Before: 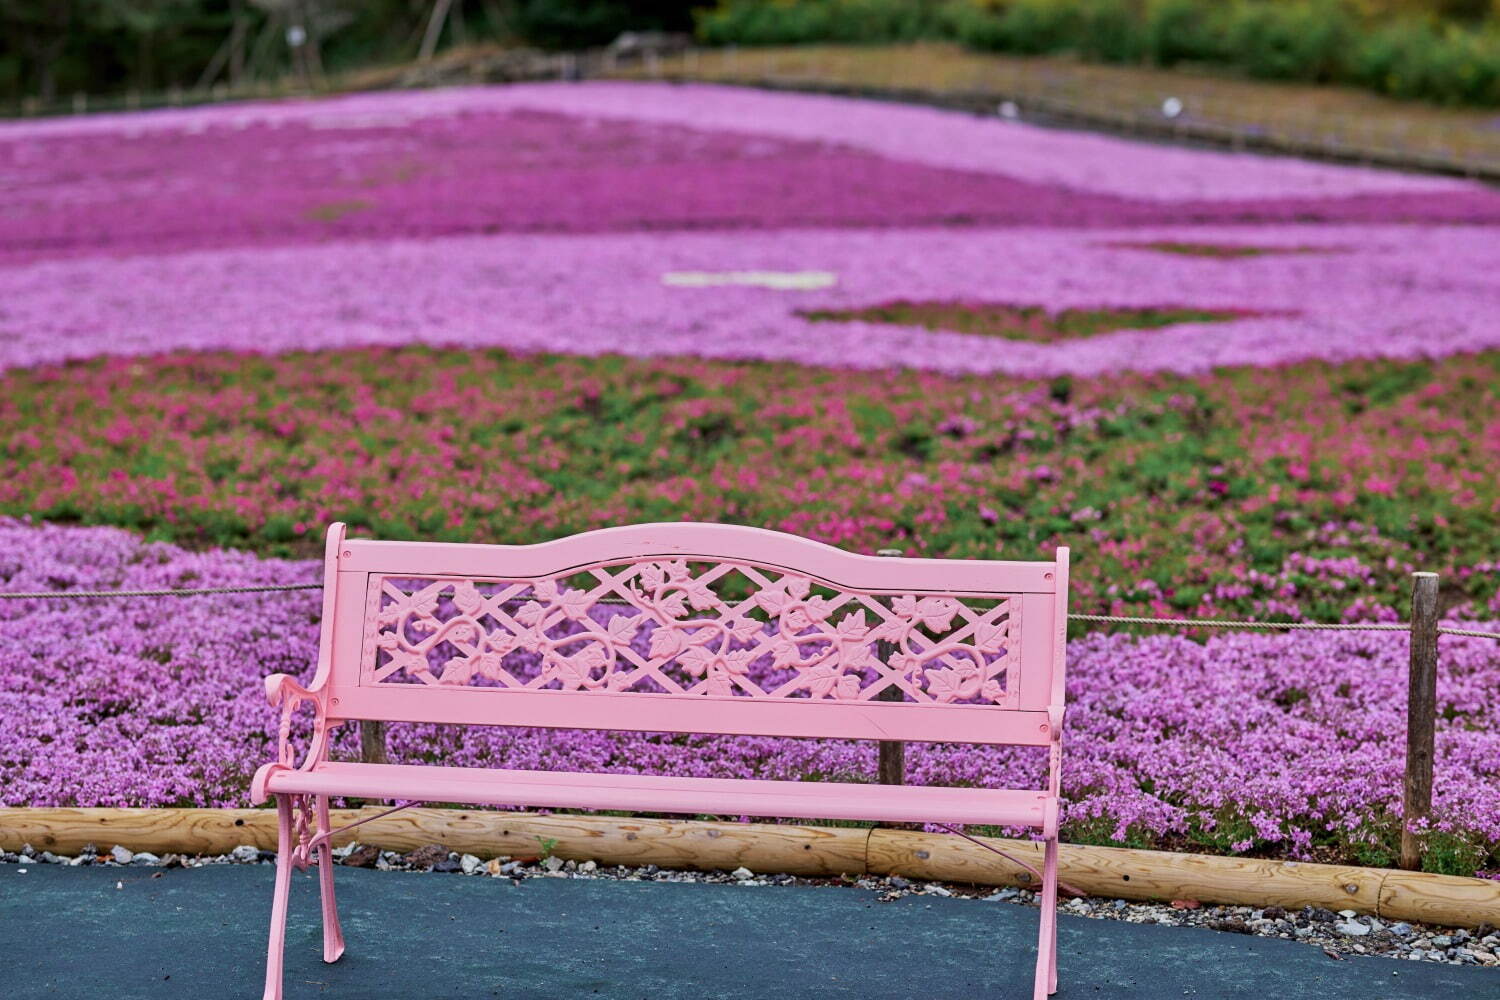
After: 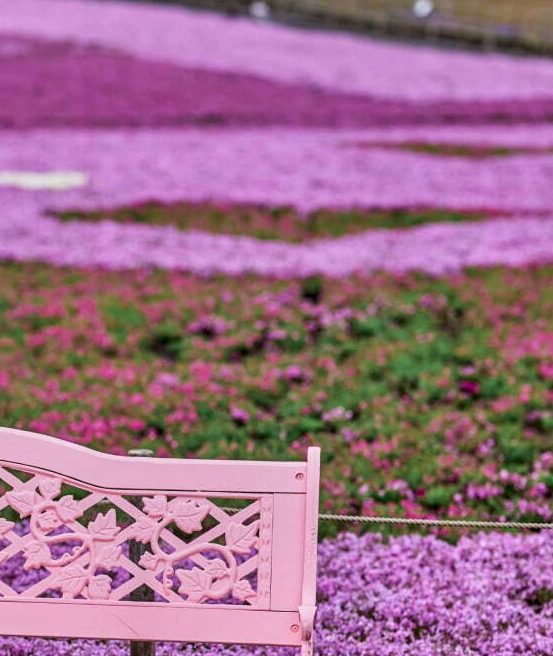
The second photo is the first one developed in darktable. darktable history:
local contrast: on, module defaults
crop and rotate: left 49.936%, top 10.094%, right 13.136%, bottom 24.256%
